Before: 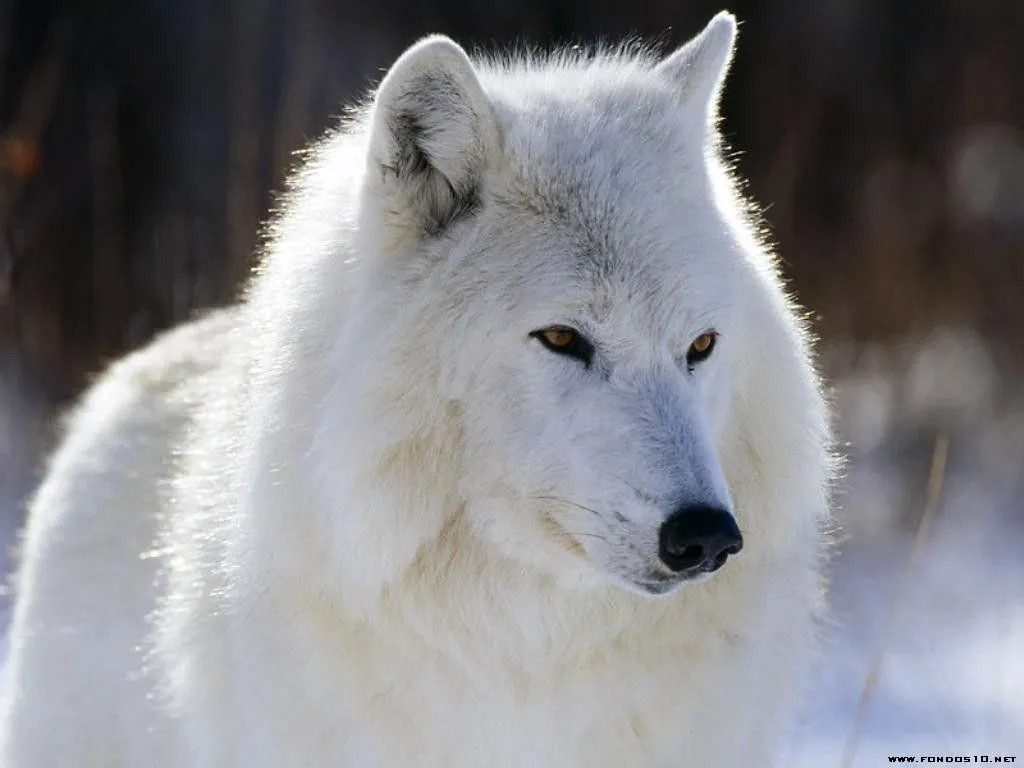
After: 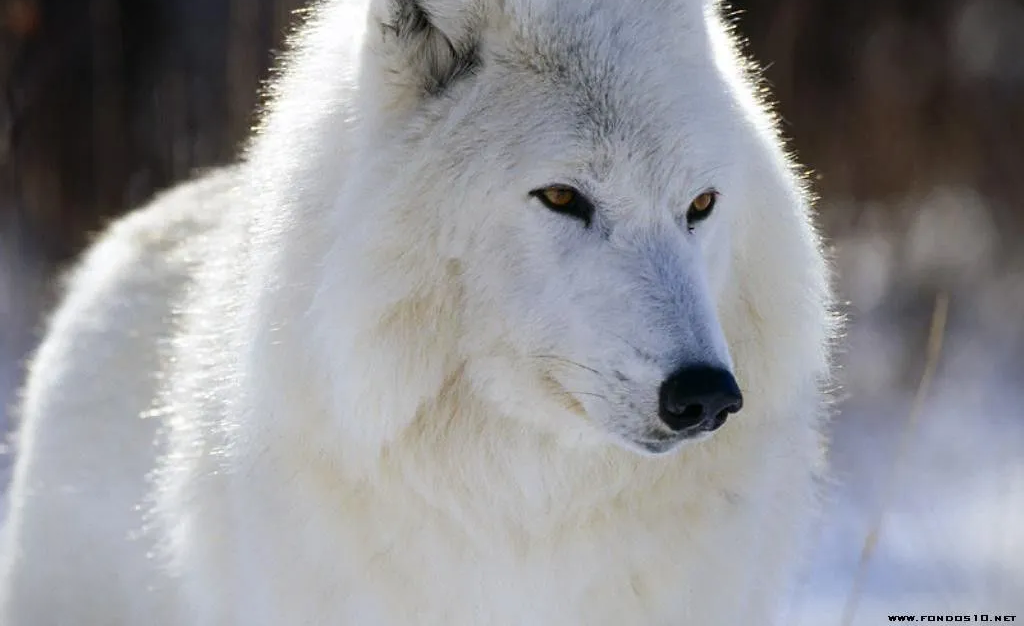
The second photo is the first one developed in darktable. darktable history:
color calibration: gray › normalize channels true, illuminant same as pipeline (D50), adaptation none (bypass), x 0.333, y 0.333, temperature 5014.48 K, gamut compression 0.014
crop and rotate: top 18.396%
vignetting: fall-off start 99.95%, width/height ratio 1.31
